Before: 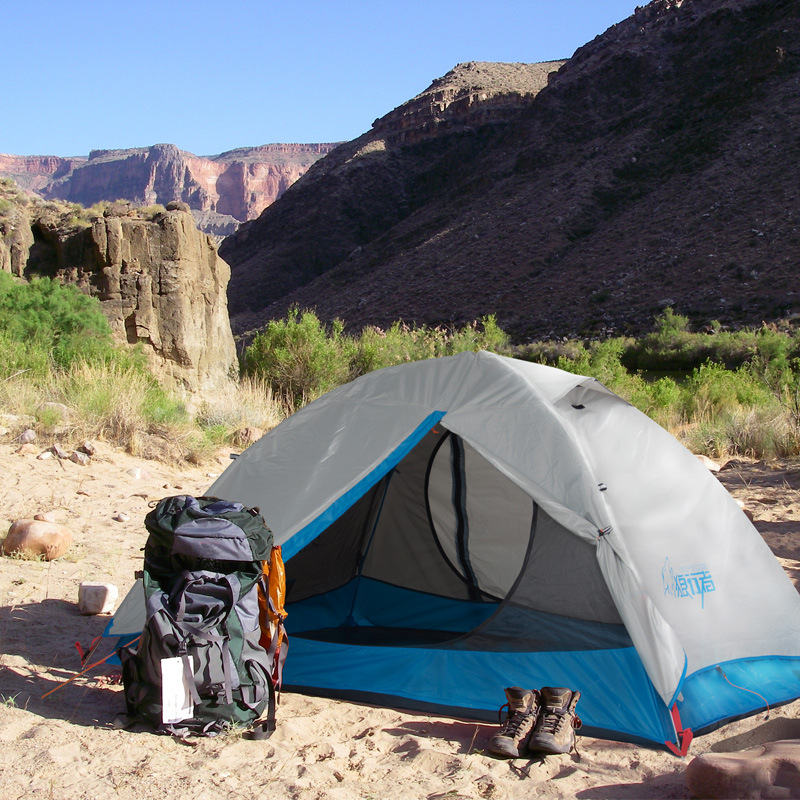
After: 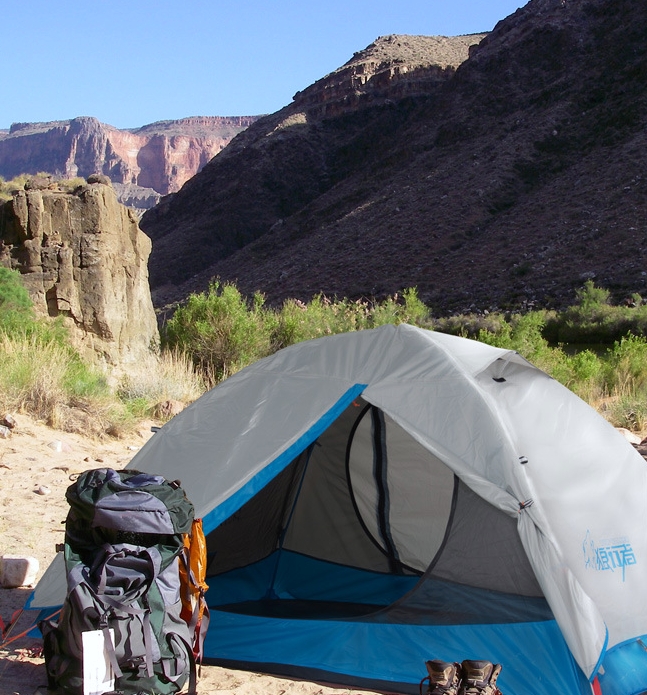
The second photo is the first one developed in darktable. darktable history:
white balance: red 0.988, blue 1.017
crop: left 9.929%, top 3.475%, right 9.188%, bottom 9.529%
